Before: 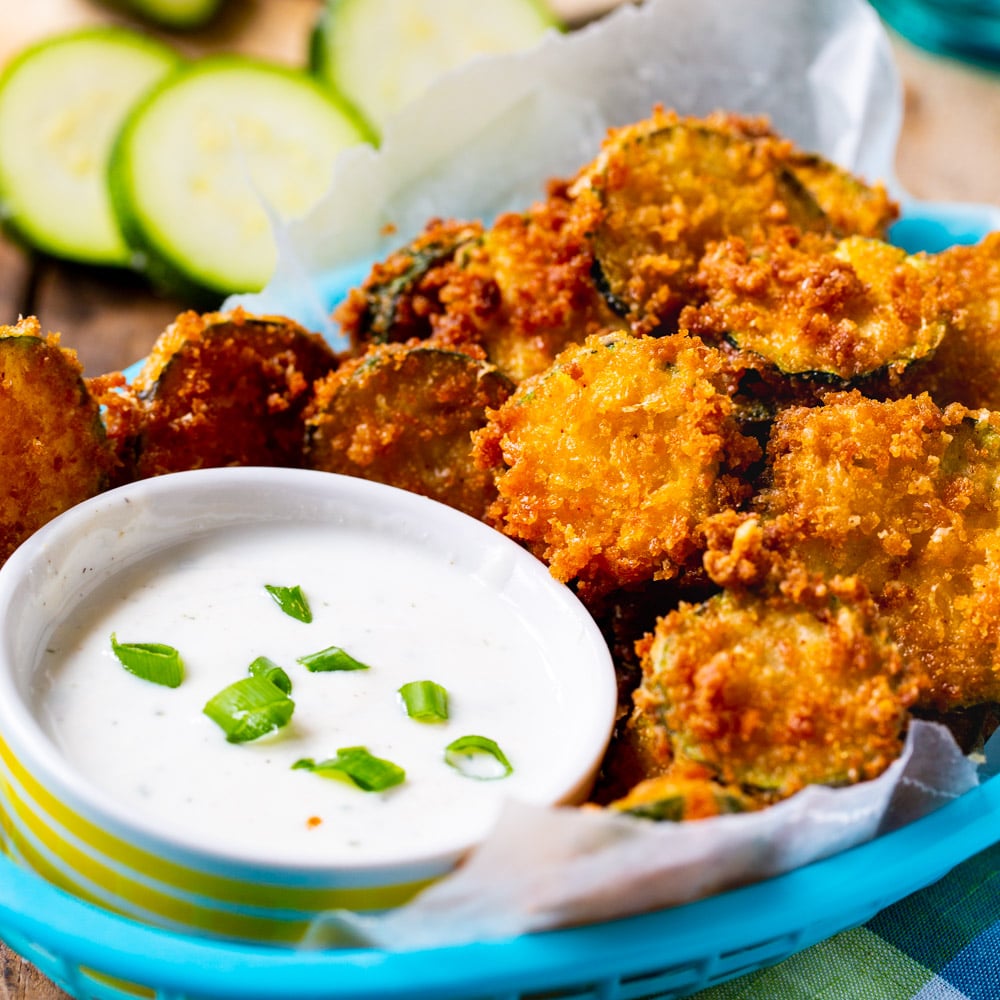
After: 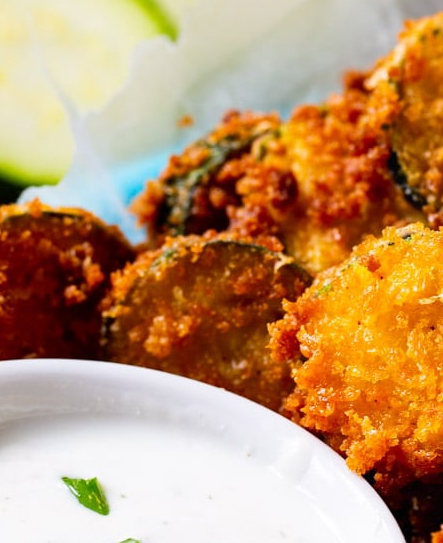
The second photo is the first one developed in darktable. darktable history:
color correction: highlights b* 0.034
crop: left 20.312%, top 10.849%, right 35.365%, bottom 34.848%
